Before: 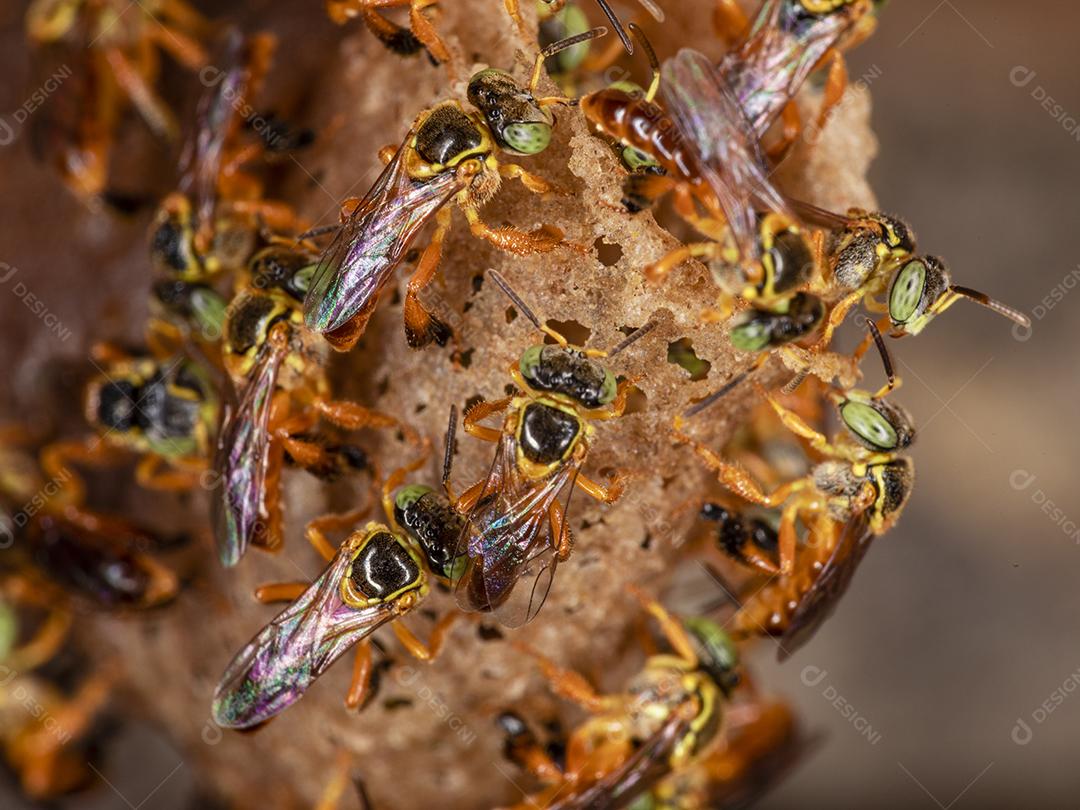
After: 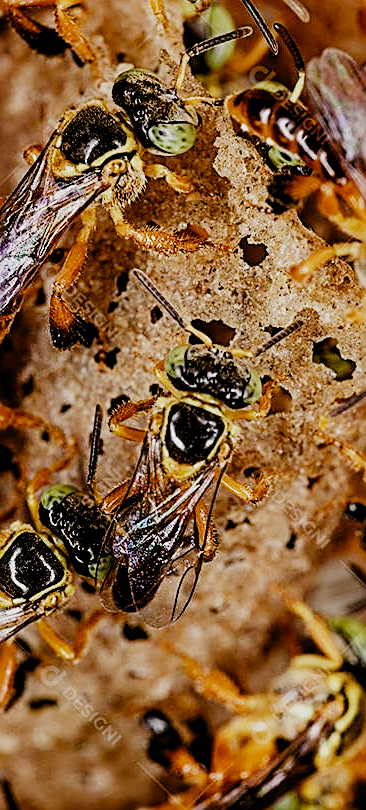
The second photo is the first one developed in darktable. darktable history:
shadows and highlights: radius 337.05, shadows 28.58, soften with gaussian
tone equalizer: -8 EV -0.389 EV, -7 EV -0.427 EV, -6 EV -0.371 EV, -5 EV -0.202 EV, -3 EV 0.215 EV, -2 EV 0.351 EV, -1 EV 0.401 EV, +0 EV 0.389 EV, edges refinement/feathering 500, mask exposure compensation -1.57 EV, preserve details no
crop: left 32.955%, right 33.146%
sharpen: amount 0.904
filmic rgb: black relative exposure -4.25 EV, white relative exposure 5.11 EV, hardness 2.11, contrast 1.165, preserve chrominance no, color science v3 (2019), use custom middle-gray values true
